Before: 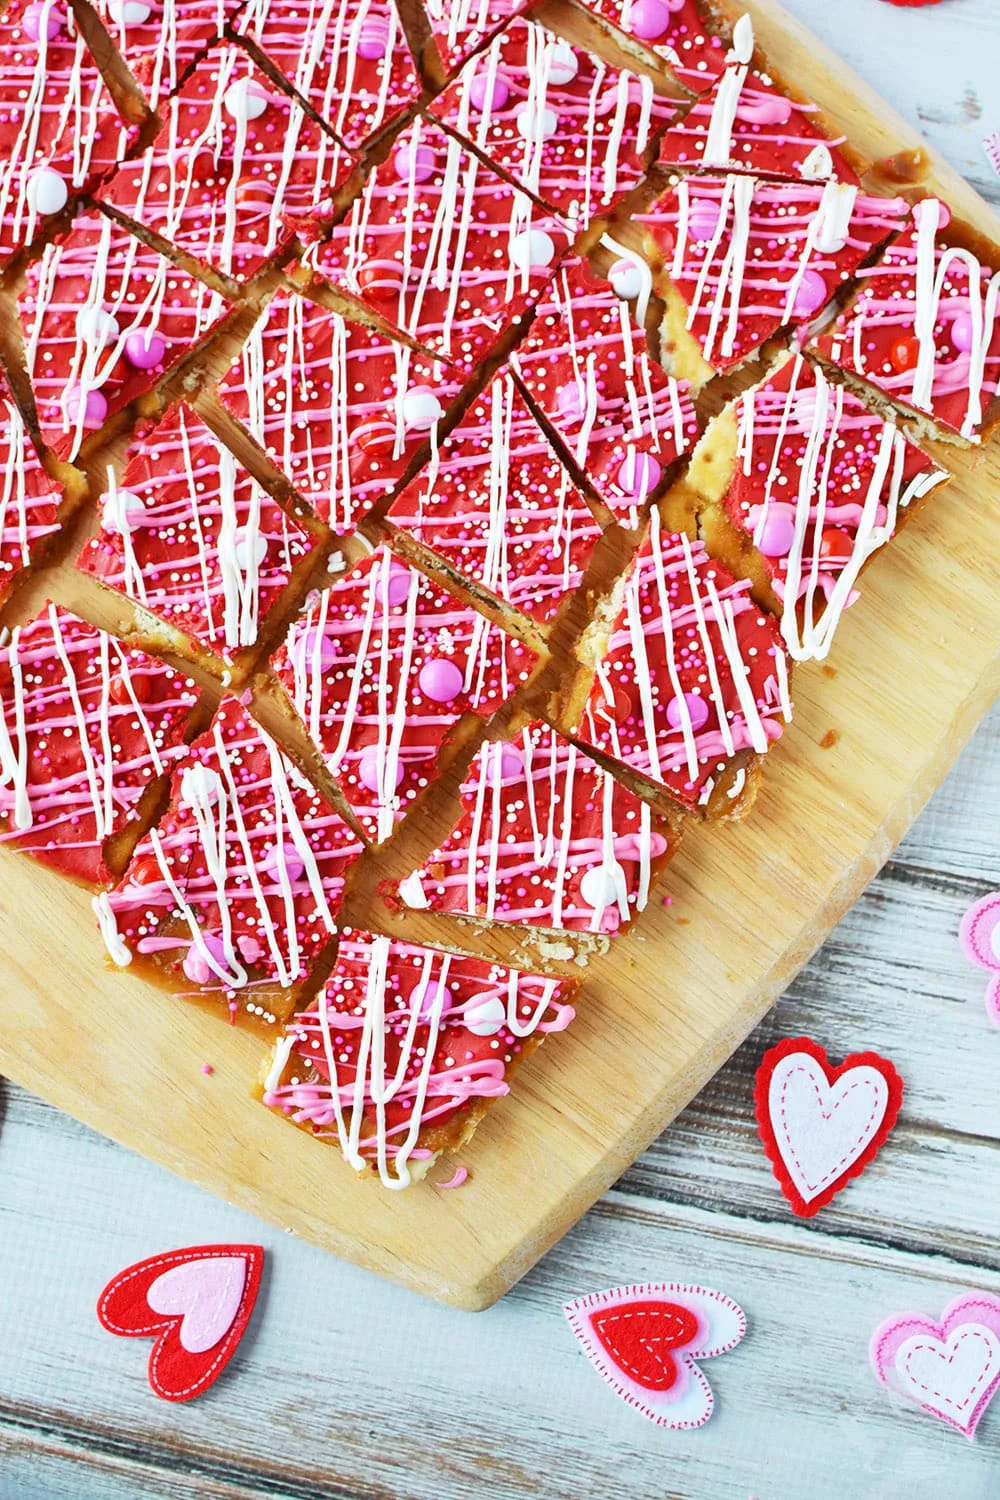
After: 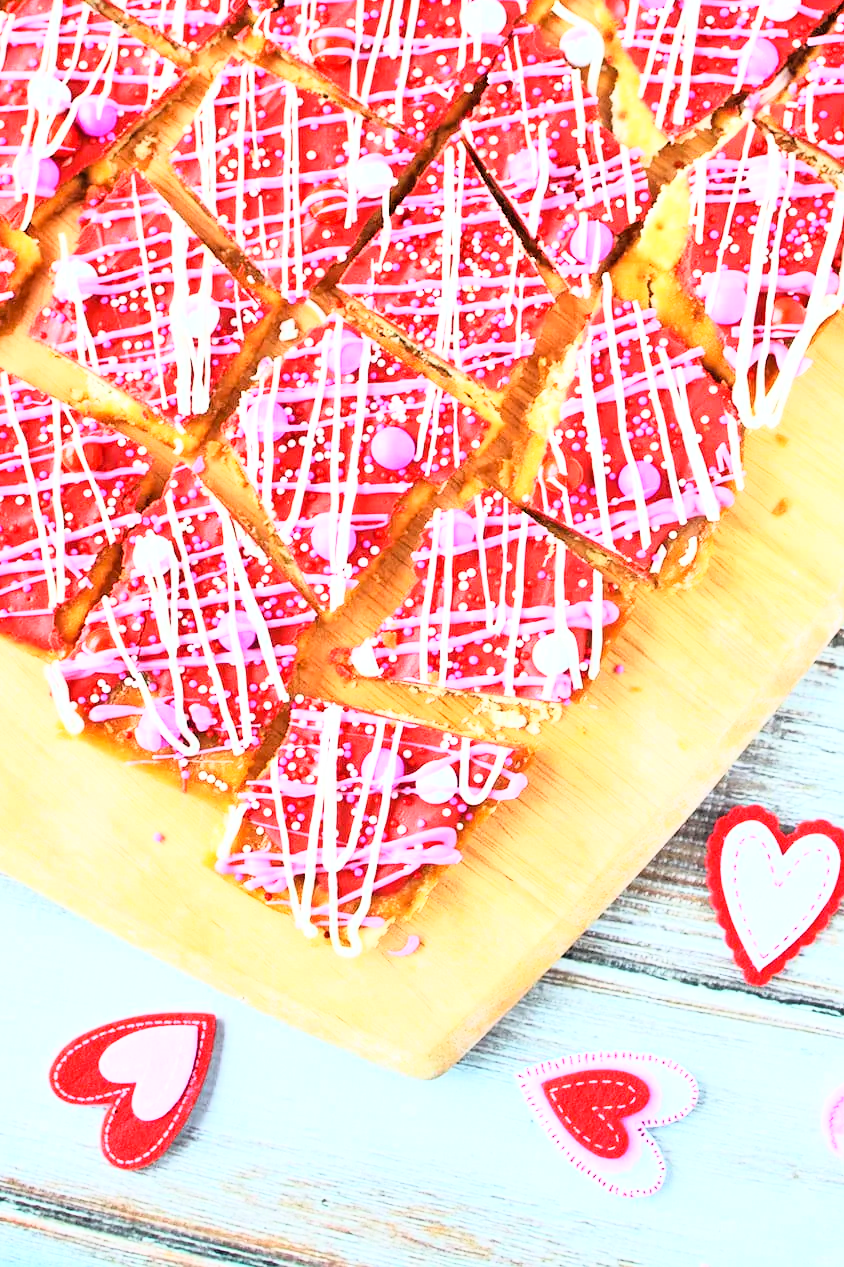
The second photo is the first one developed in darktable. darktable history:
rgb curve: curves: ch0 [(0, 0) (0.21, 0.15) (0.24, 0.21) (0.5, 0.75) (0.75, 0.96) (0.89, 0.99) (1, 1)]; ch1 [(0, 0.02) (0.21, 0.13) (0.25, 0.2) (0.5, 0.67) (0.75, 0.9) (0.89, 0.97) (1, 1)]; ch2 [(0, 0.02) (0.21, 0.13) (0.25, 0.2) (0.5, 0.67) (0.75, 0.9) (0.89, 0.97) (1, 1)], compensate middle gray true
tone equalizer: -7 EV 0.15 EV, -6 EV 0.6 EV, -5 EV 1.15 EV, -4 EV 1.33 EV, -3 EV 1.15 EV, -2 EV 0.6 EV, -1 EV 0.15 EV, mask exposure compensation -0.5 EV
crop and rotate: left 4.842%, top 15.51%, right 10.668%
